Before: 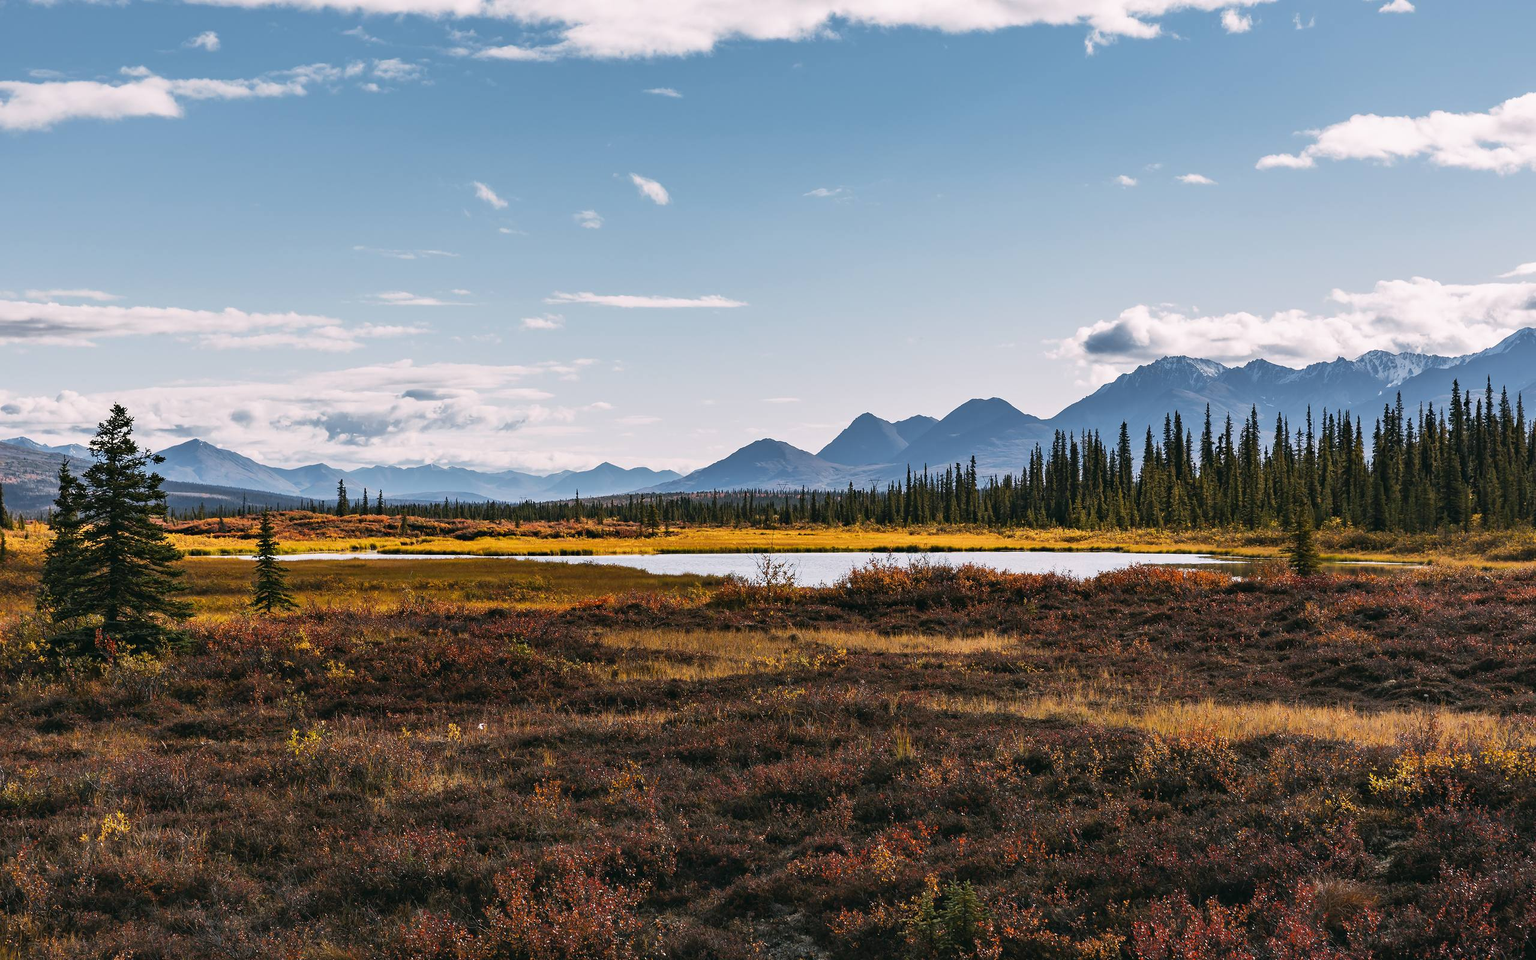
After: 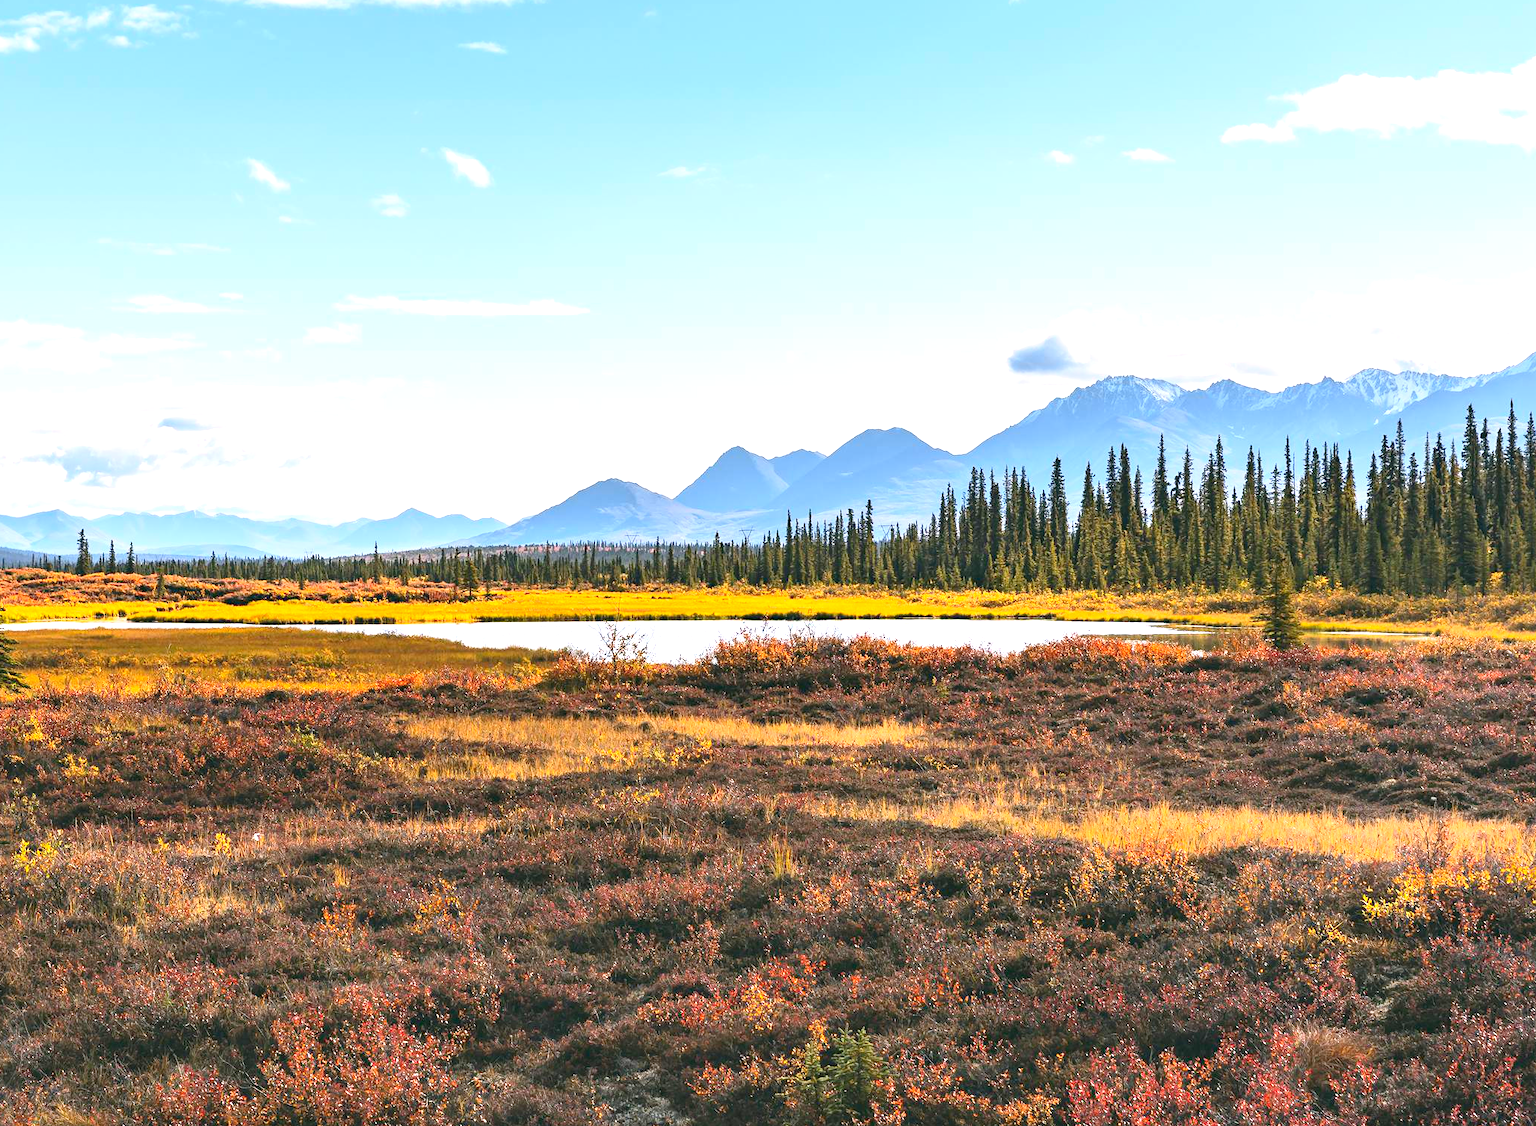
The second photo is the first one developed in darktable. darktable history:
crop and rotate: left 17.959%, top 5.771%, right 1.742%
color balance rgb: contrast -10%
contrast brightness saturation: contrast 0.2, brightness 0.16, saturation 0.22
exposure: black level correction 0, exposure 1.2 EV, compensate exposure bias true, compensate highlight preservation false
